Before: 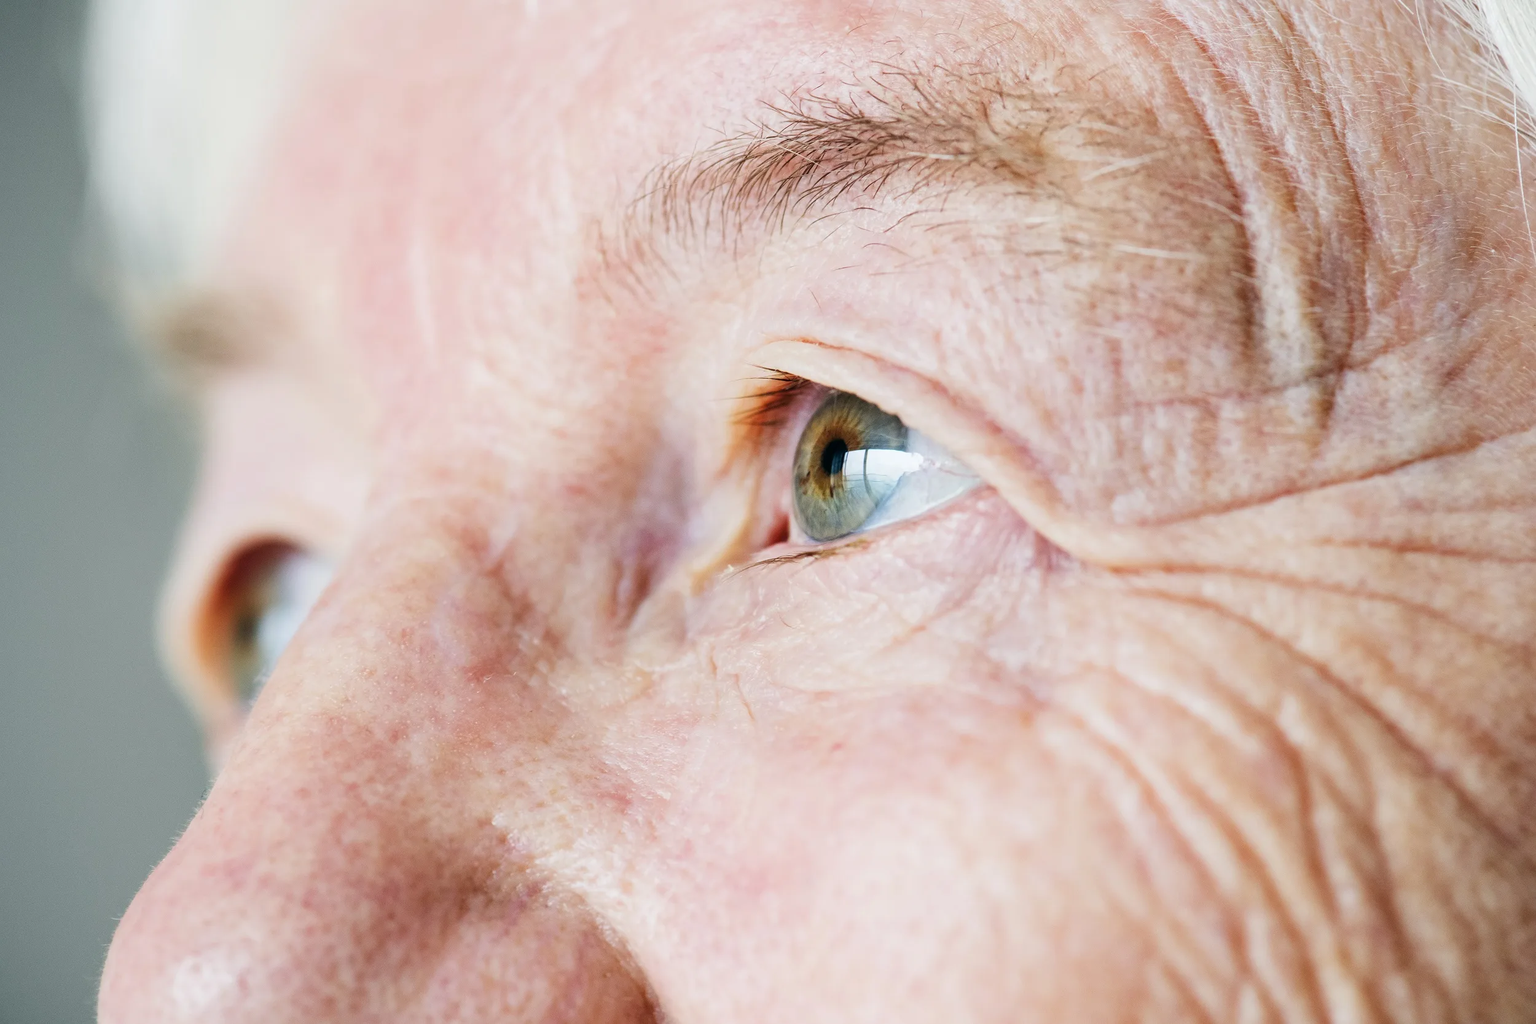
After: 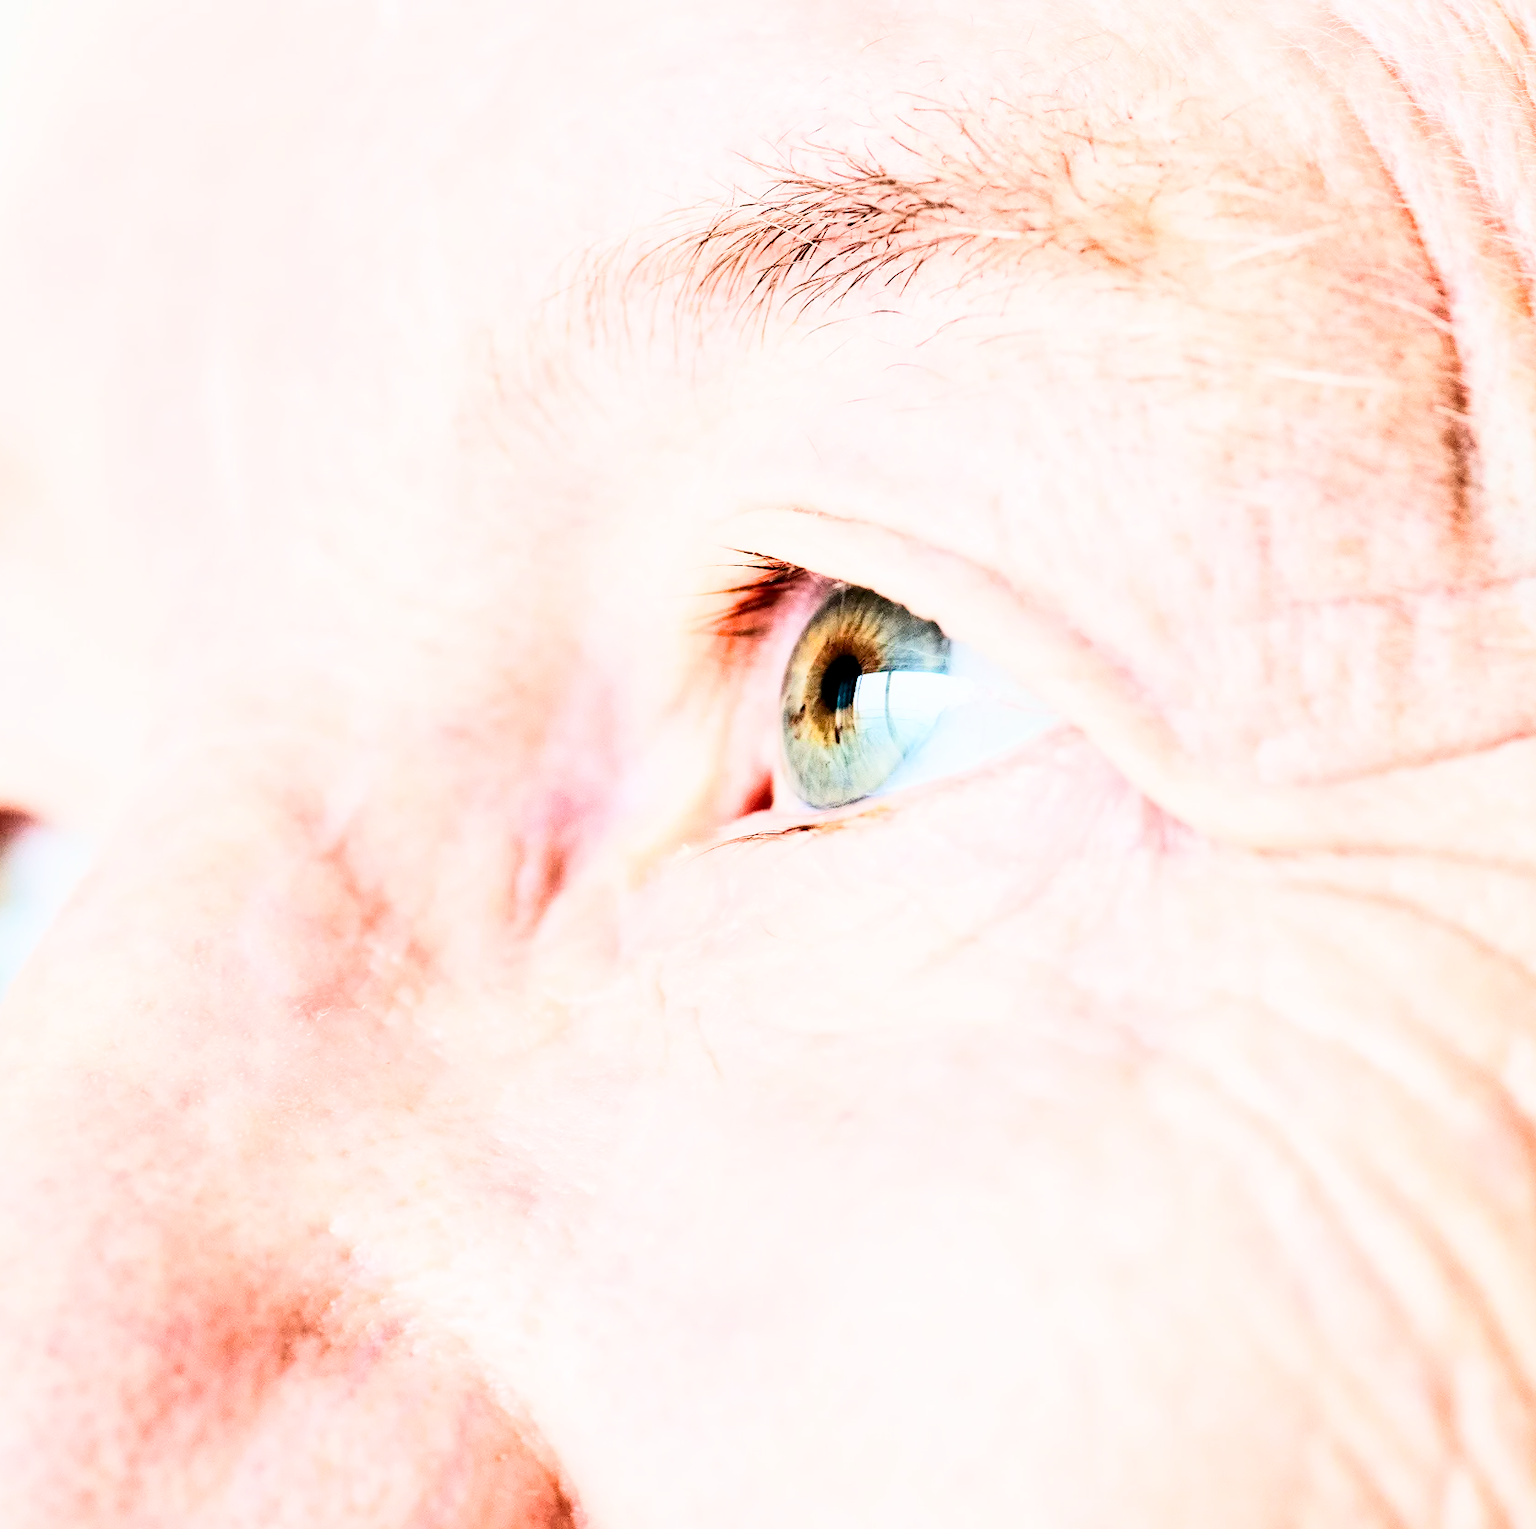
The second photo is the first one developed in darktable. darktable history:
exposure: black level correction 0.001, exposure 1.133 EV, compensate exposure bias true, compensate highlight preservation false
filmic rgb: black relative exposure -5.13 EV, white relative exposure 3.98 EV, hardness 2.88, contrast 1.3, highlights saturation mix -29.11%
crop and rotate: left 17.692%, right 15.416%
contrast brightness saturation: contrast 0.289
